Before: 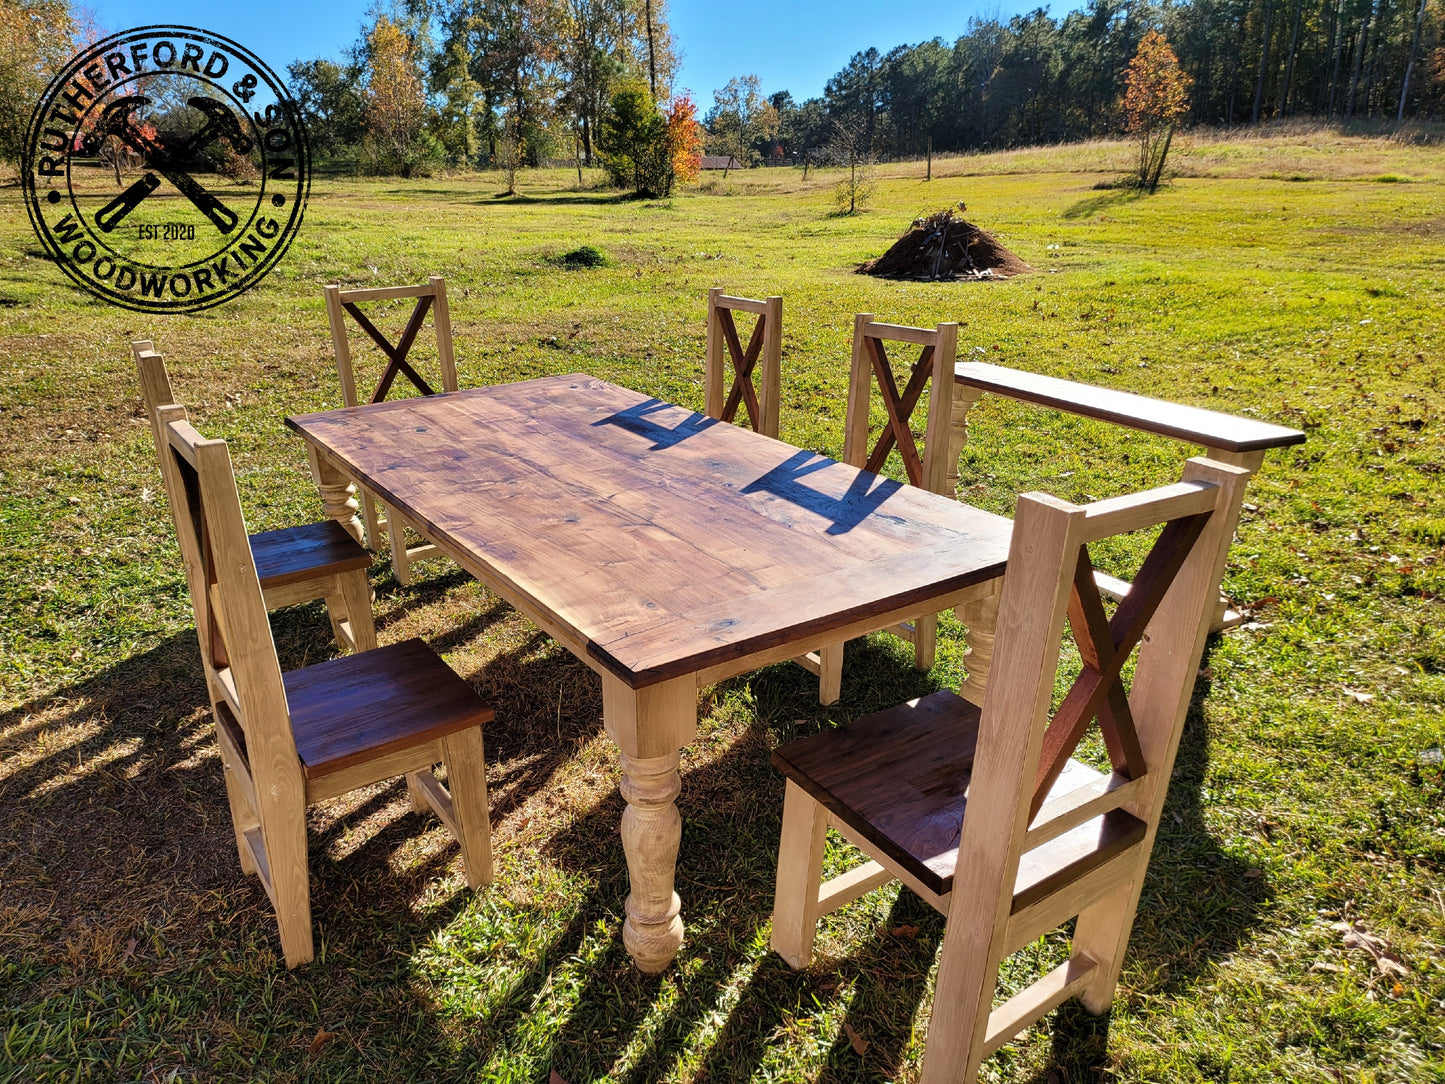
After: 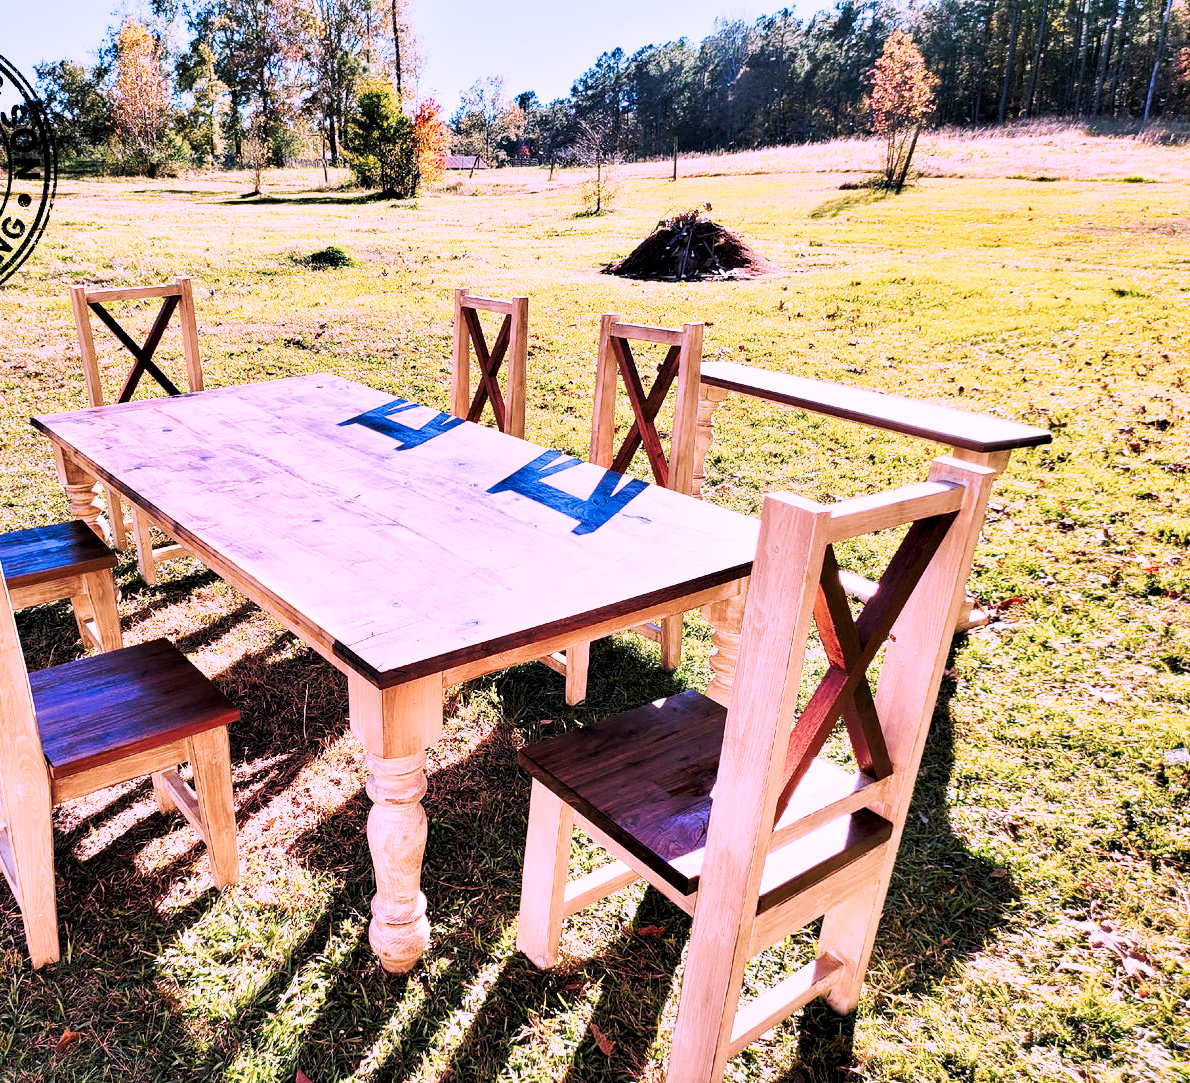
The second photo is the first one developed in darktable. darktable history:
crop: left 17.582%, bottom 0.031%
rotate and perspective: automatic cropping original format, crop left 0, crop top 0
contrast equalizer: octaves 7, y [[0.6 ×6], [0.55 ×6], [0 ×6], [0 ×6], [0 ×6]], mix 0.3
white balance: red 1.004, blue 1.024
tone curve: curves: ch0 [(0, 0) (0.003, 0.004) (0.011, 0.015) (0.025, 0.034) (0.044, 0.061) (0.069, 0.095) (0.1, 0.137) (0.136, 0.187) (0.177, 0.244) (0.224, 0.308) (0.277, 0.415) (0.335, 0.532) (0.399, 0.642) (0.468, 0.747) (0.543, 0.829) (0.623, 0.886) (0.709, 0.924) (0.801, 0.951) (0.898, 0.975) (1, 1)], preserve colors none
color correction: highlights a* 15.03, highlights b* -25.07
